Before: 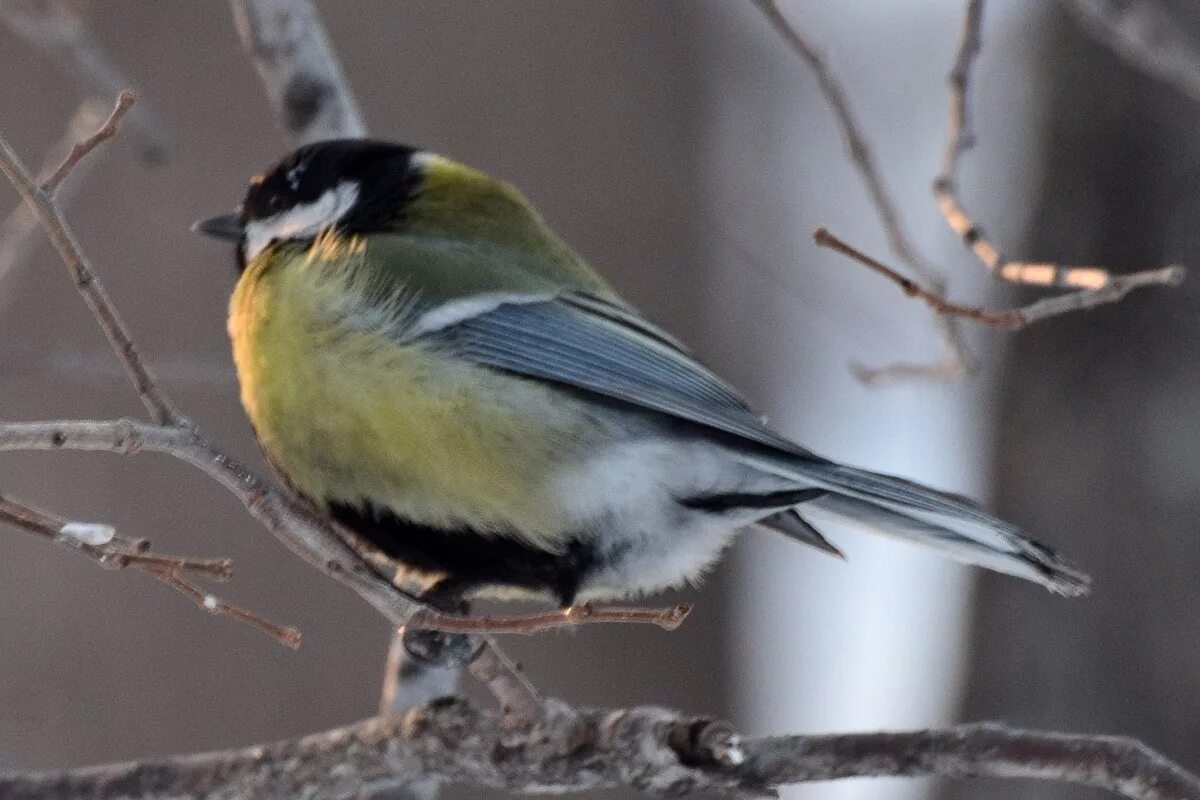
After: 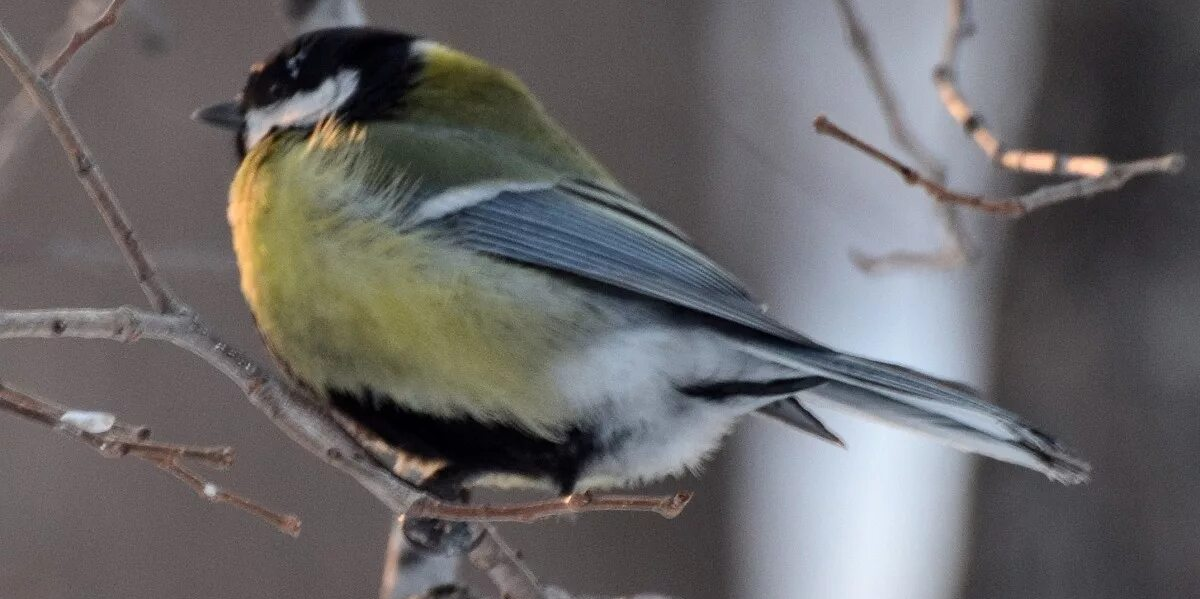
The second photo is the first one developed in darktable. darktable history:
crop: top 14.026%, bottom 11.07%
